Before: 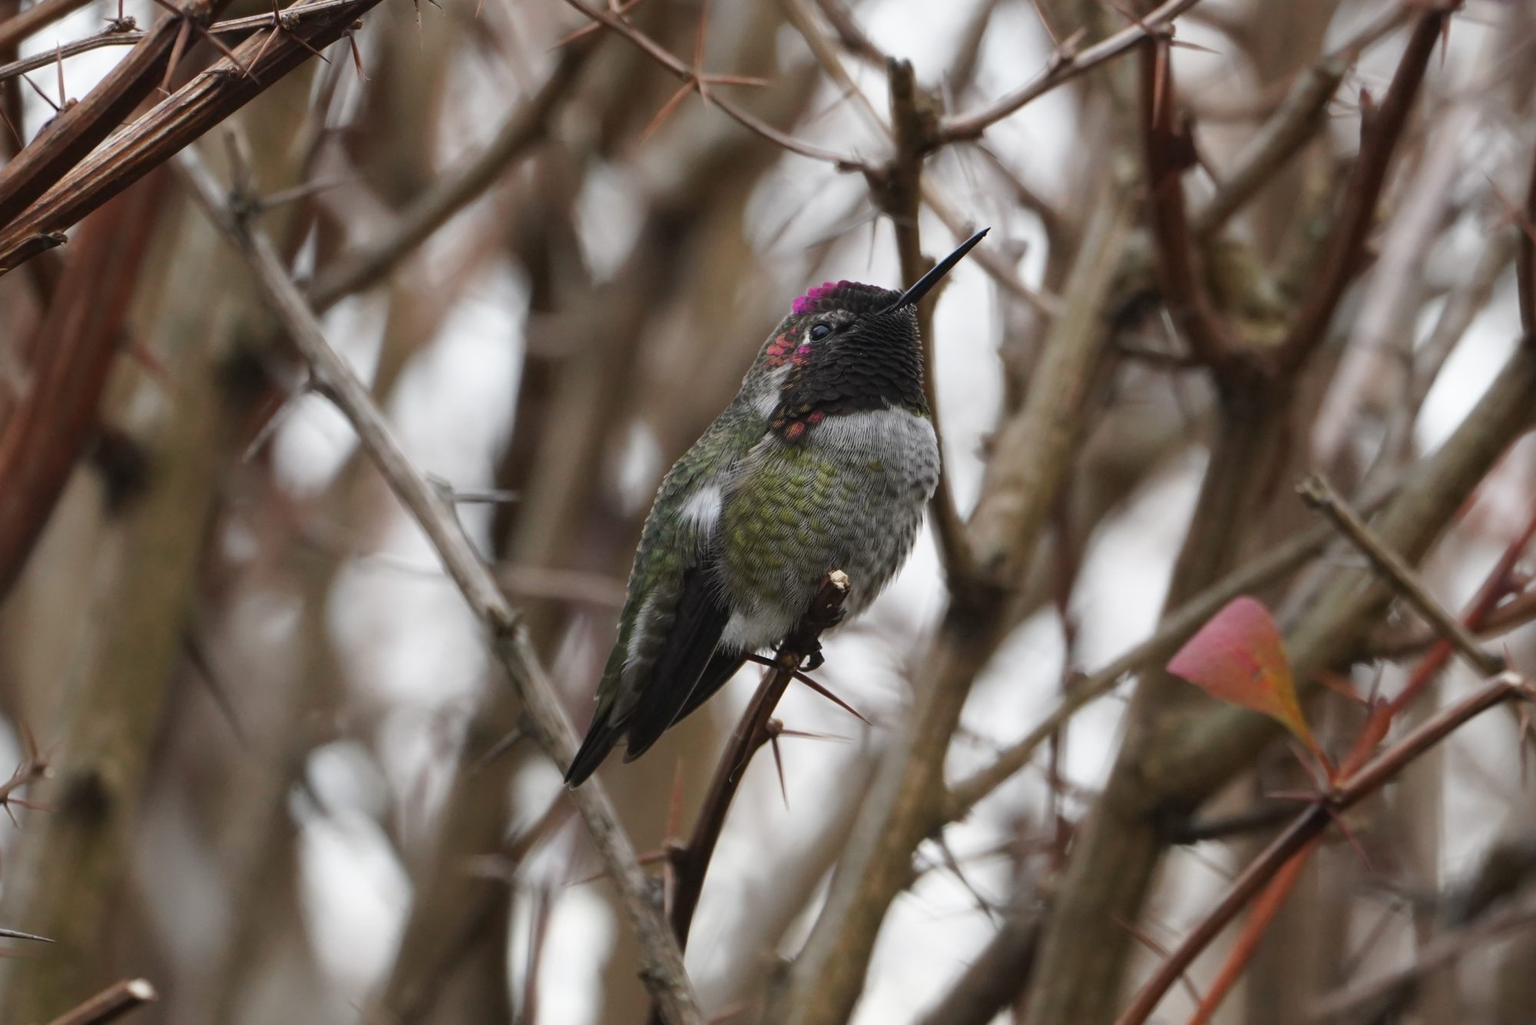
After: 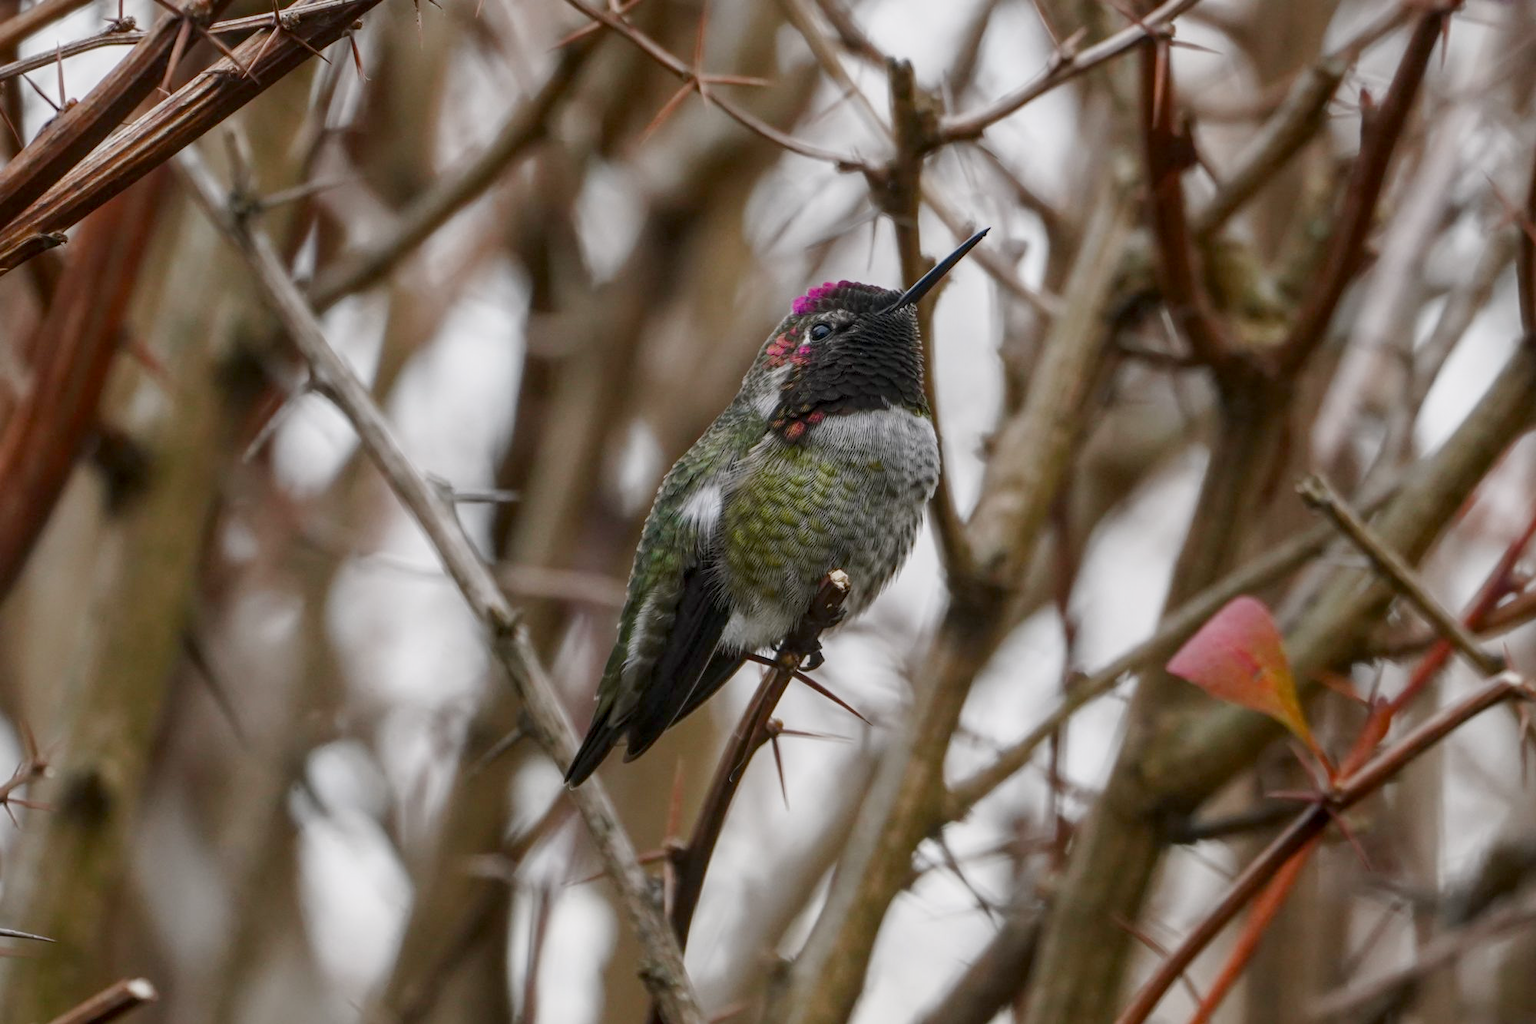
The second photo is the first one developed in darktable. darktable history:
color balance rgb: shadows lift › chroma 1%, shadows lift › hue 113°, highlights gain › chroma 0.2%, highlights gain › hue 333°, perceptual saturation grading › global saturation 20%, perceptual saturation grading › highlights -50%, perceptual saturation grading › shadows 25%, contrast -20%
local contrast: highlights 25%, detail 150%
